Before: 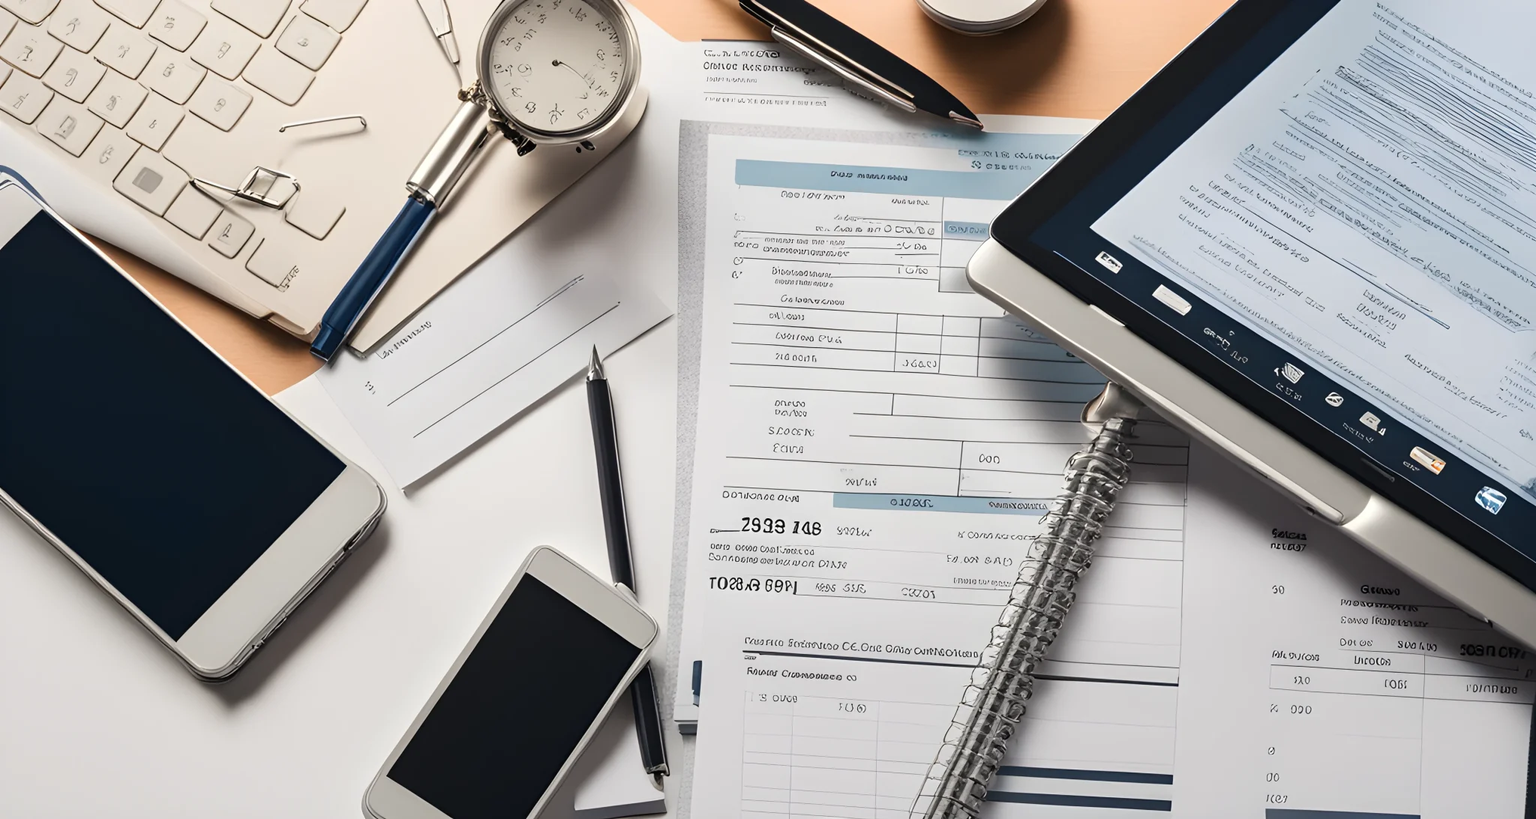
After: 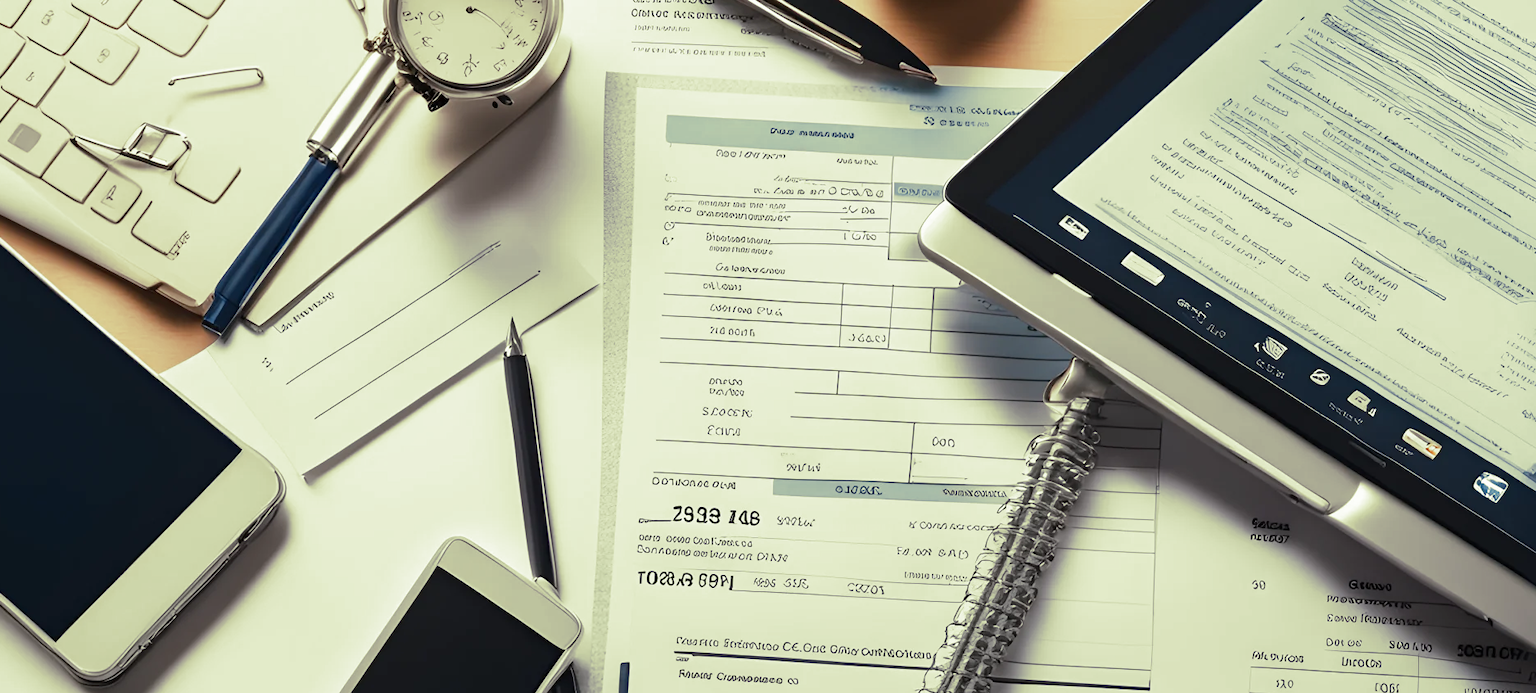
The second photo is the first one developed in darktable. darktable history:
split-toning: shadows › hue 290.82°, shadows › saturation 0.34, highlights › saturation 0.38, balance 0, compress 50%
crop: left 8.155%, top 6.611%, bottom 15.385%
